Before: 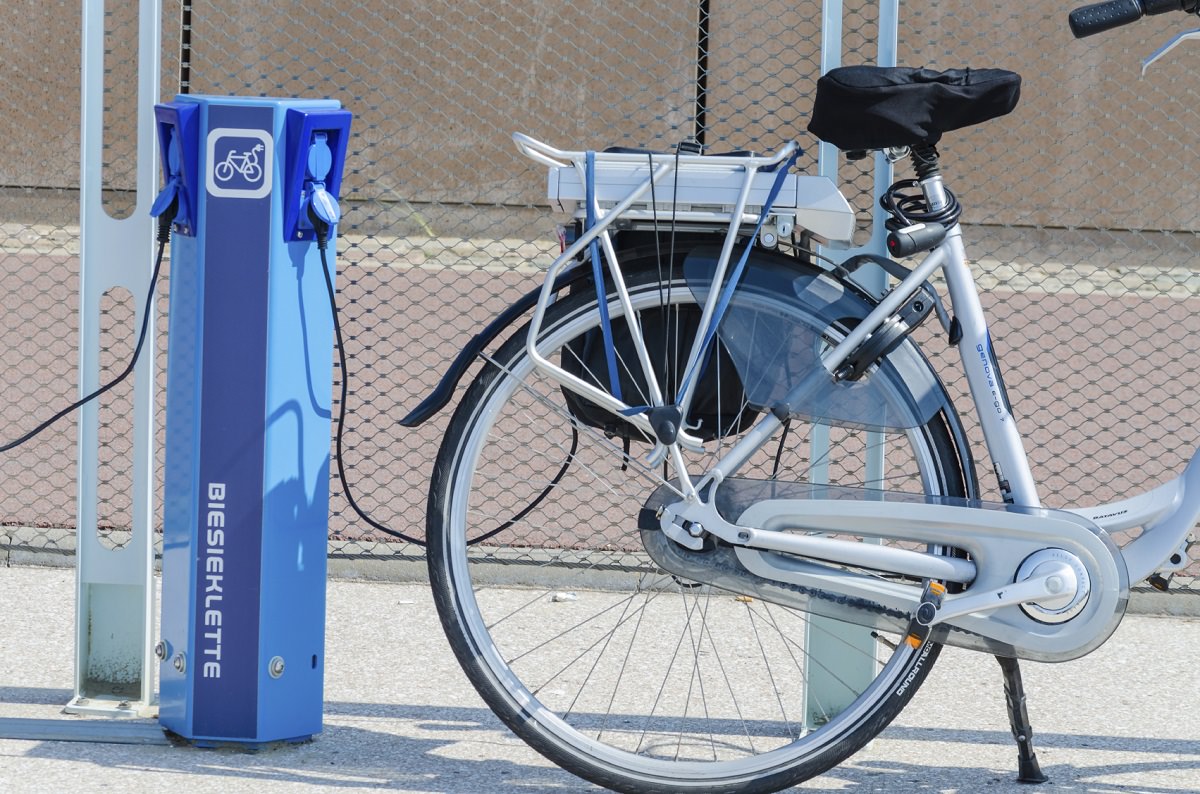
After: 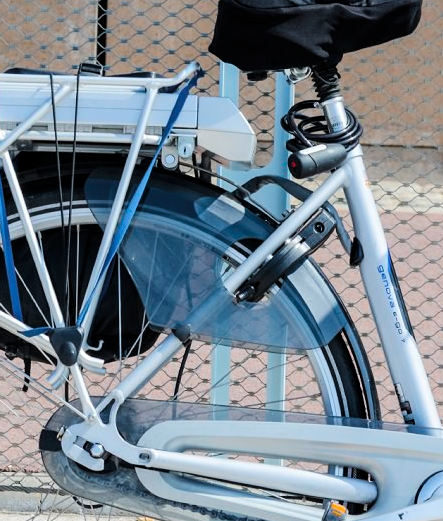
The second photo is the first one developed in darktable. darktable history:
tone curve: curves: ch0 [(0.021, 0) (0.104, 0.052) (0.496, 0.526) (0.737, 0.783) (1, 1)], color space Lab, linked channels, preserve colors none
crop and rotate: left 49.936%, top 10.094%, right 13.136%, bottom 24.256%
